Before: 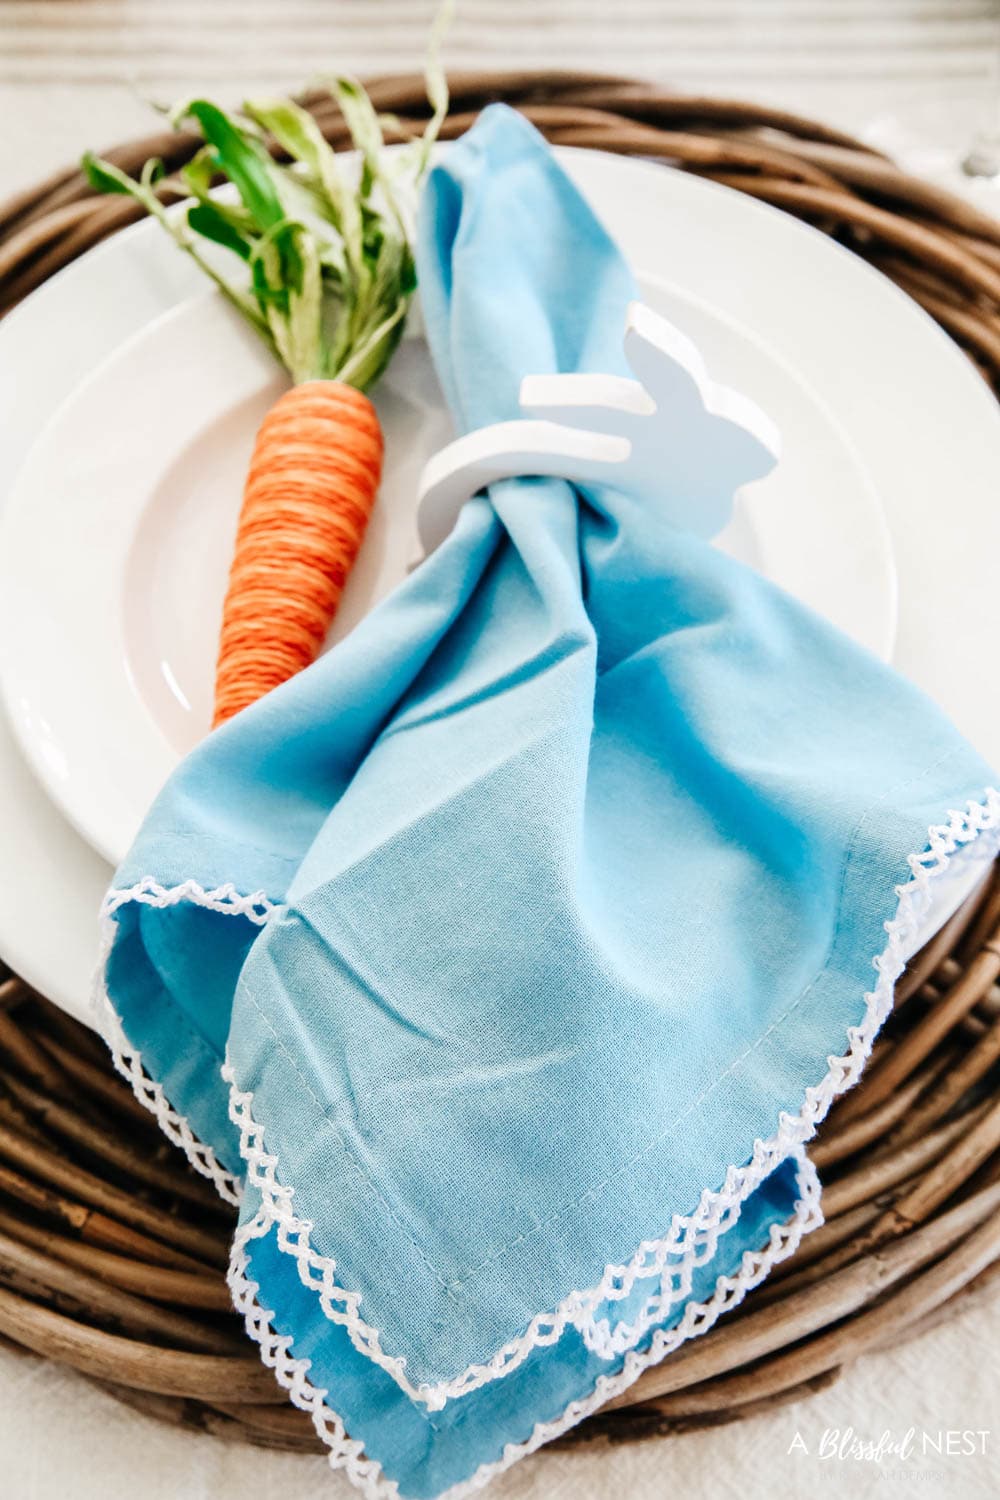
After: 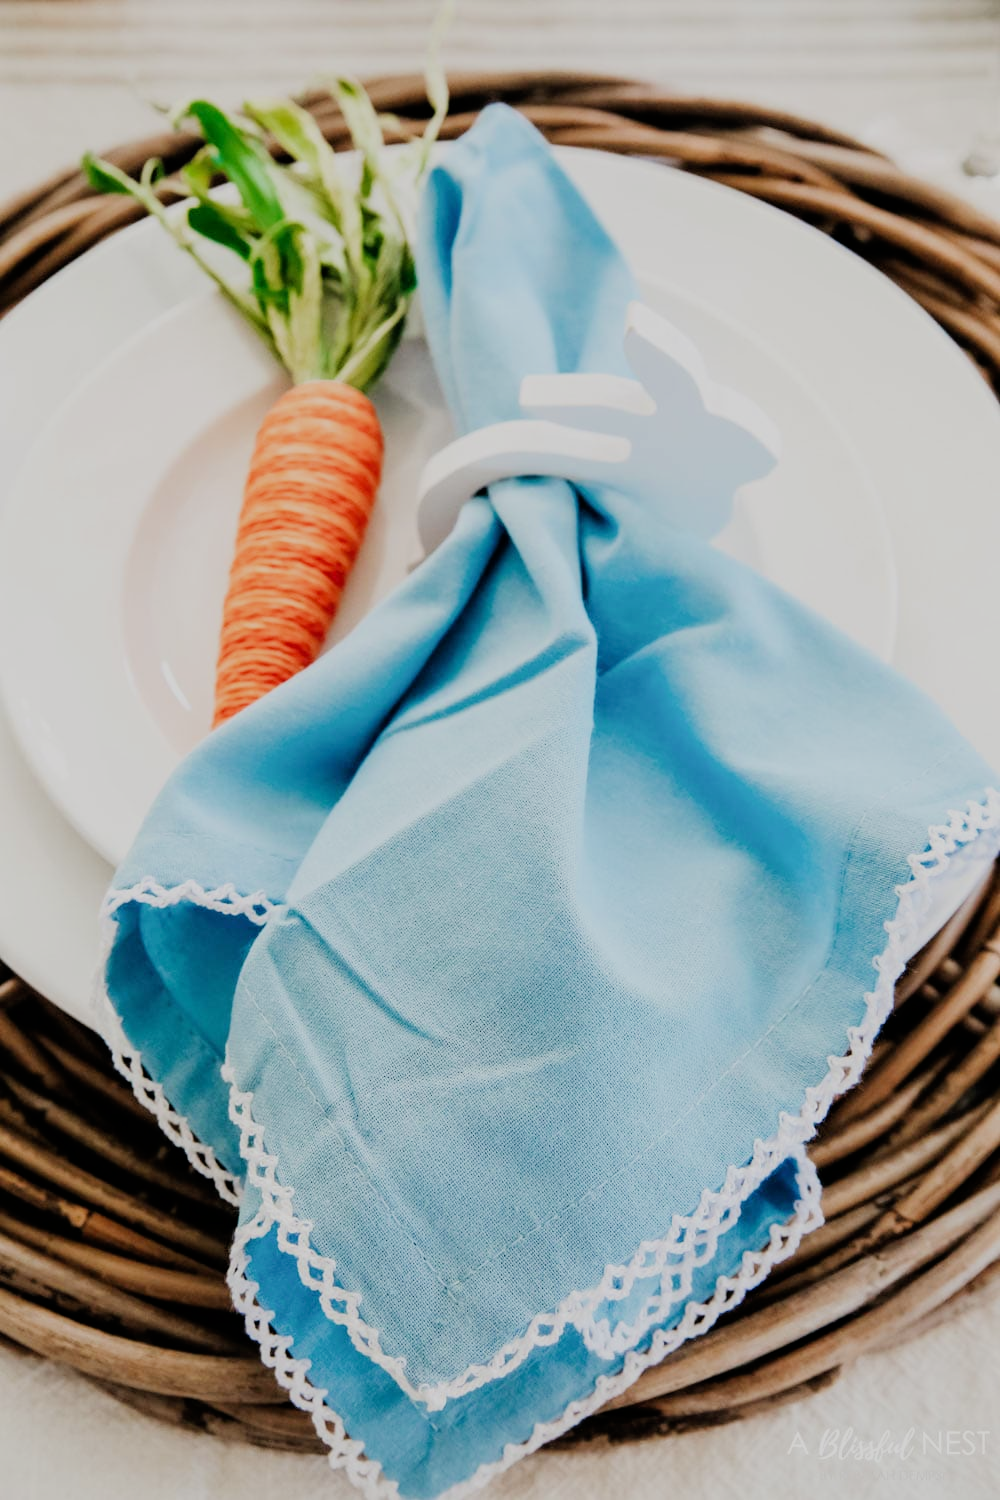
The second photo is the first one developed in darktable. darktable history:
filmic rgb: black relative exposure -7.41 EV, white relative exposure 4.83 EV, hardness 3.39
